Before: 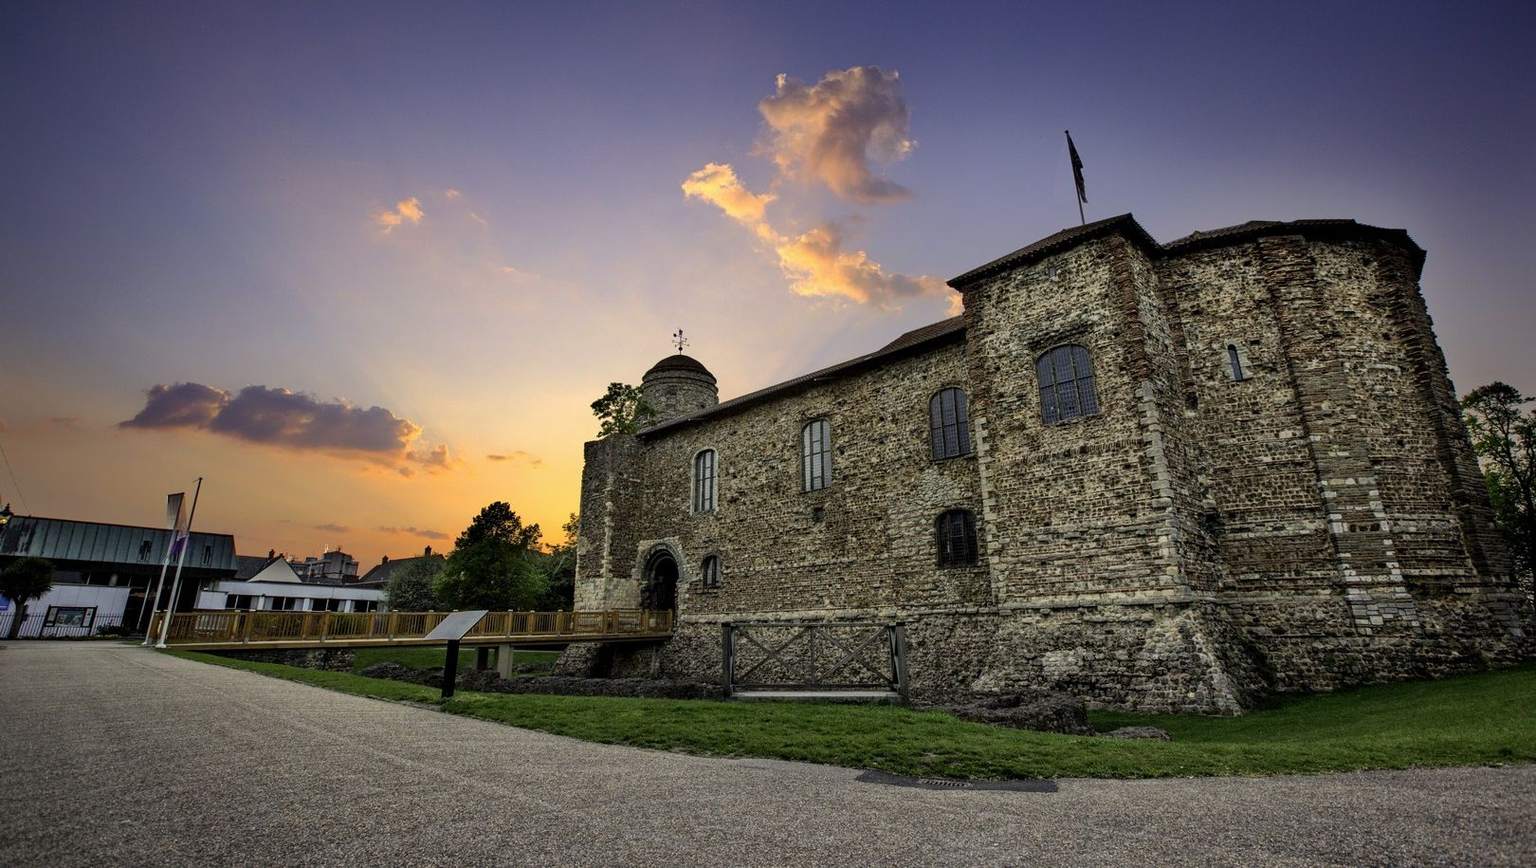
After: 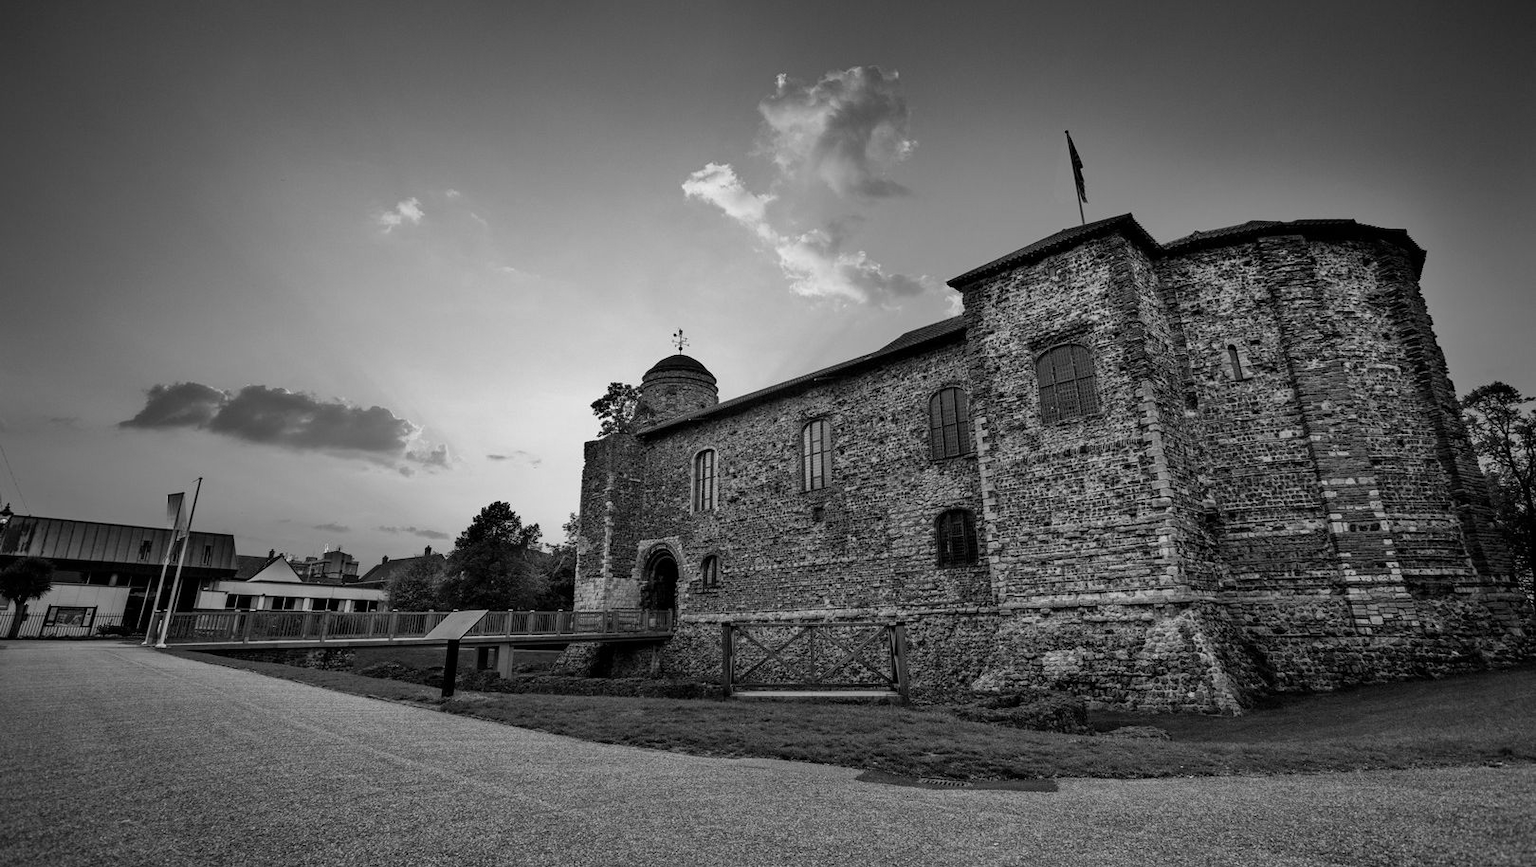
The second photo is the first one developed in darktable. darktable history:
monochrome: on, module defaults
white balance: emerald 1
